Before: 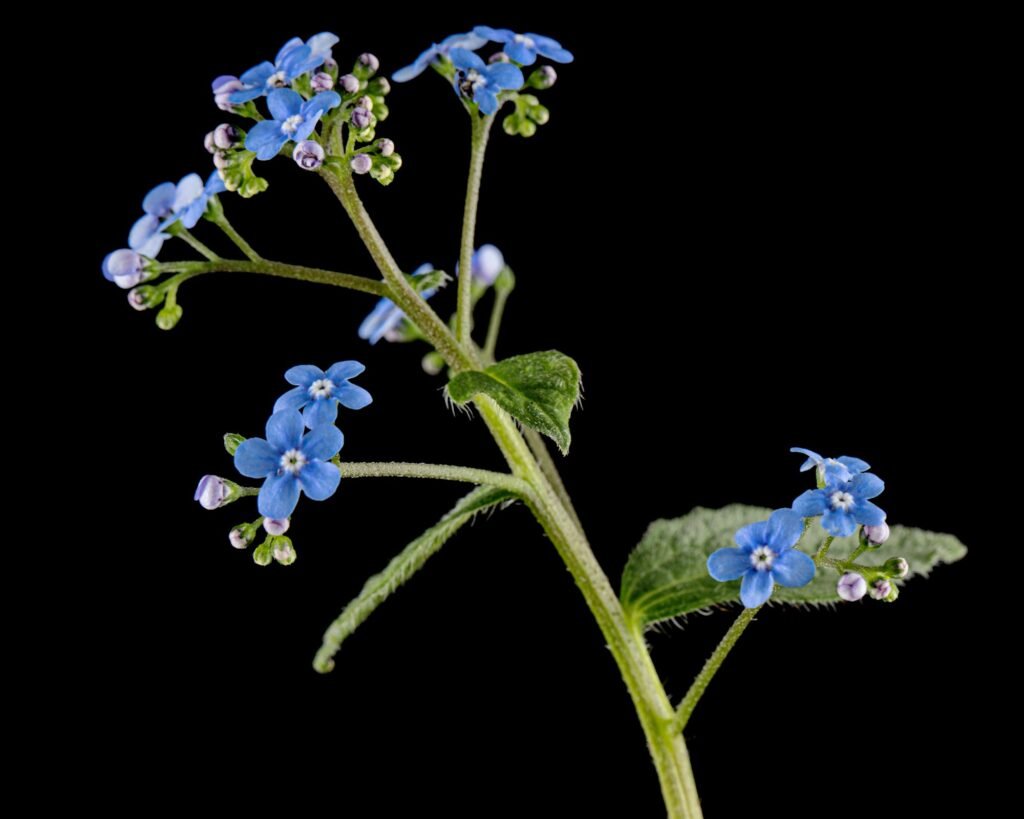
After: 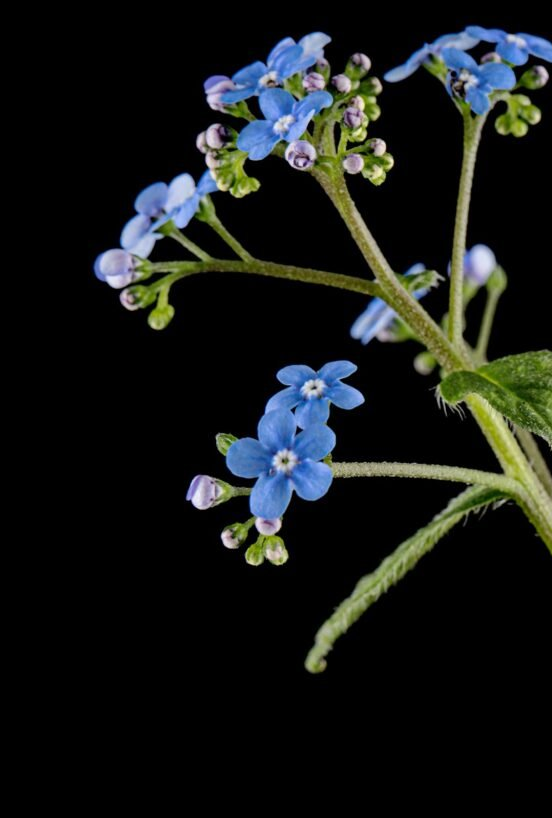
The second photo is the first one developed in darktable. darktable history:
crop: left 0.837%, right 45.189%, bottom 0.083%
